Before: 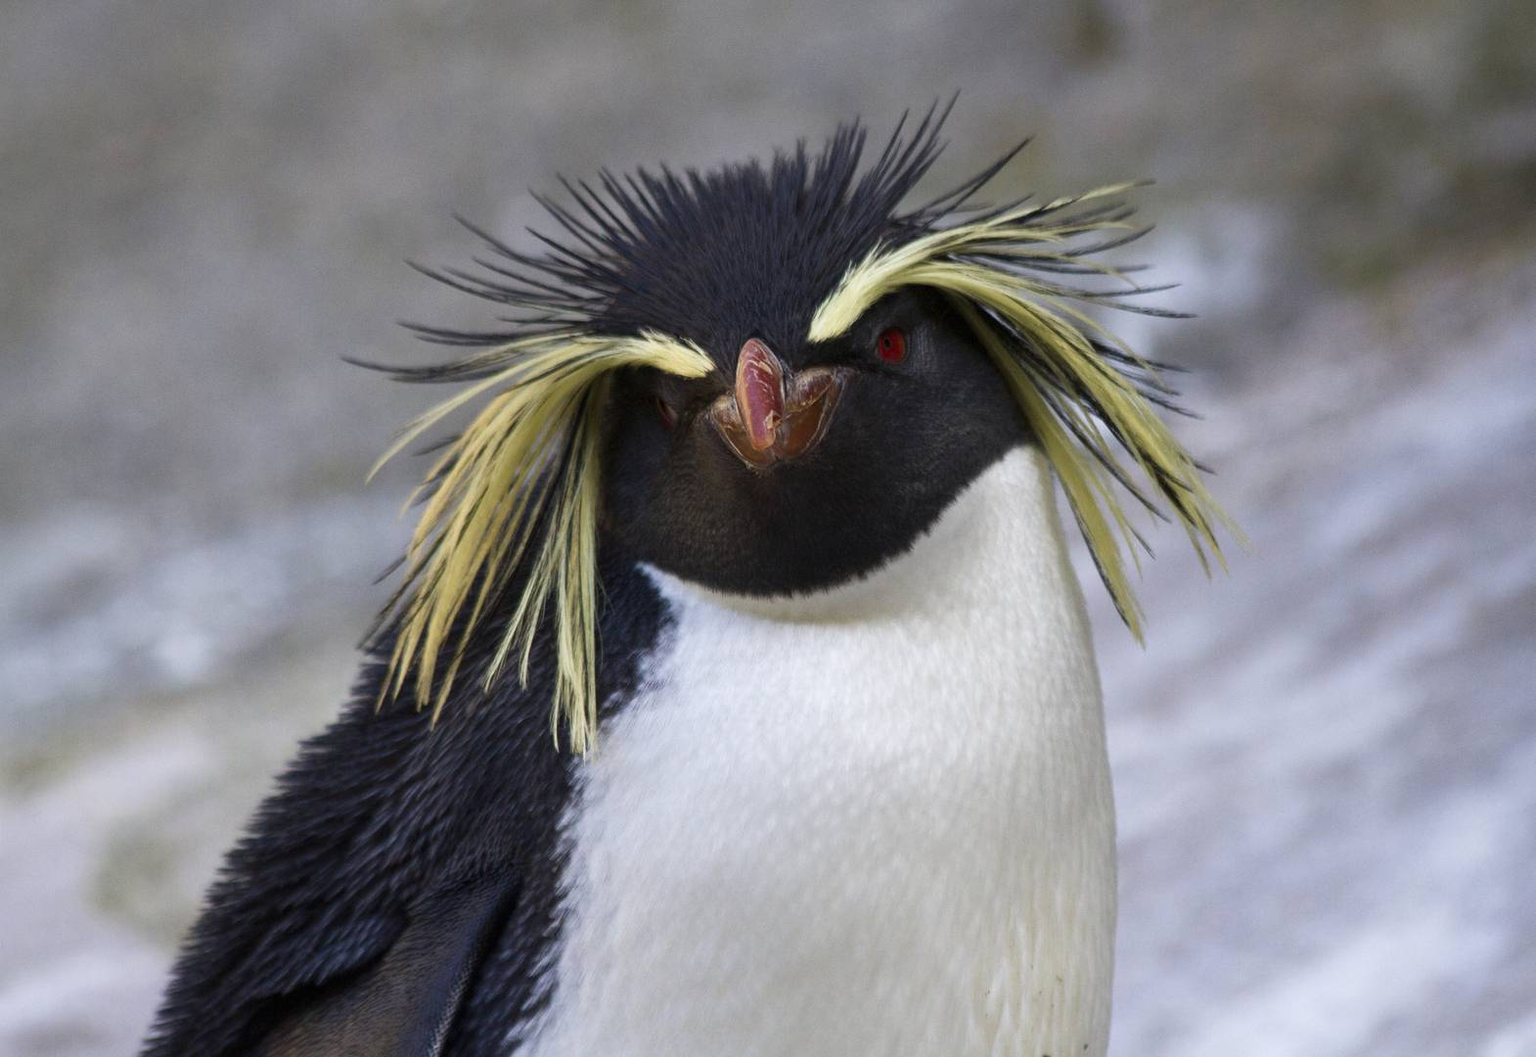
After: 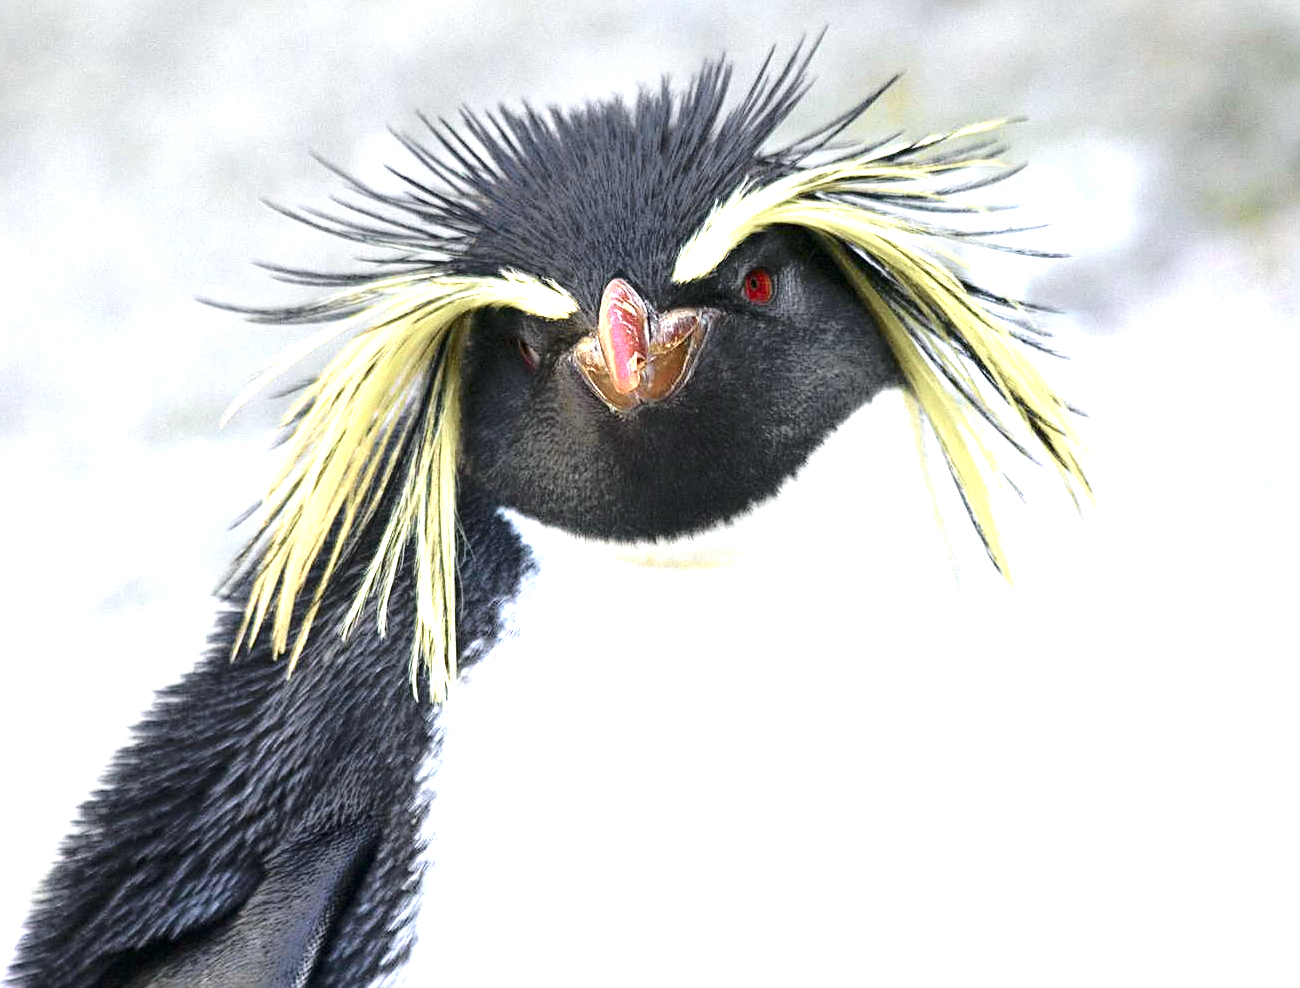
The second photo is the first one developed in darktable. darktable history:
tone curve: curves: ch0 [(0, 0) (0.081, 0.044) (0.185, 0.13) (0.283, 0.238) (0.416, 0.449) (0.495, 0.524) (0.686, 0.743) (0.826, 0.865) (0.978, 0.988)]; ch1 [(0, 0) (0.147, 0.166) (0.321, 0.362) (0.371, 0.402) (0.423, 0.442) (0.479, 0.472) (0.505, 0.497) (0.521, 0.506) (0.551, 0.537) (0.586, 0.574) (0.625, 0.618) (0.68, 0.681) (1, 1)]; ch2 [(0, 0) (0.346, 0.362) (0.404, 0.427) (0.502, 0.495) (0.531, 0.513) (0.547, 0.533) (0.582, 0.596) (0.629, 0.631) (0.717, 0.678) (1, 1)], color space Lab, independent channels, preserve colors none
sharpen: on, module defaults
crop: left 9.807%, top 6.259%, right 7.334%, bottom 2.177%
exposure: exposure 2.003 EV, compensate highlight preservation false
